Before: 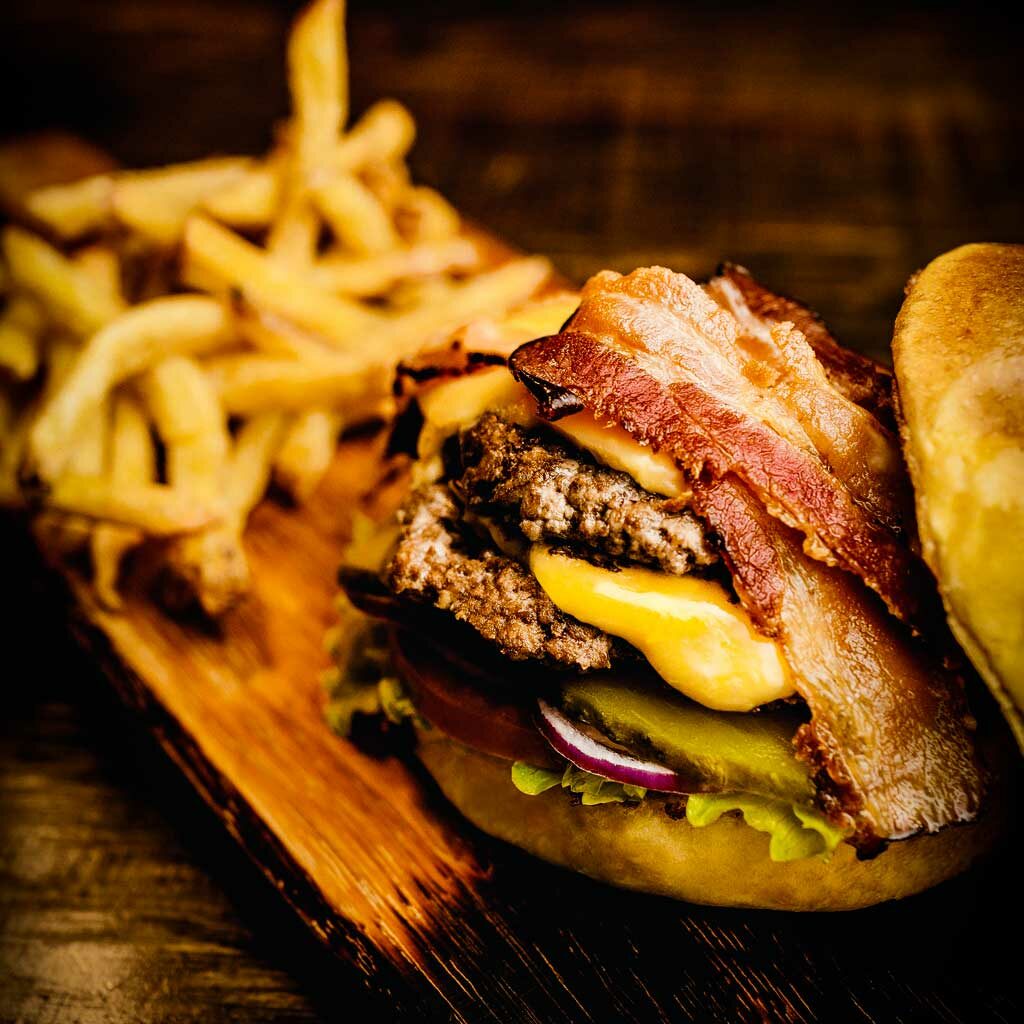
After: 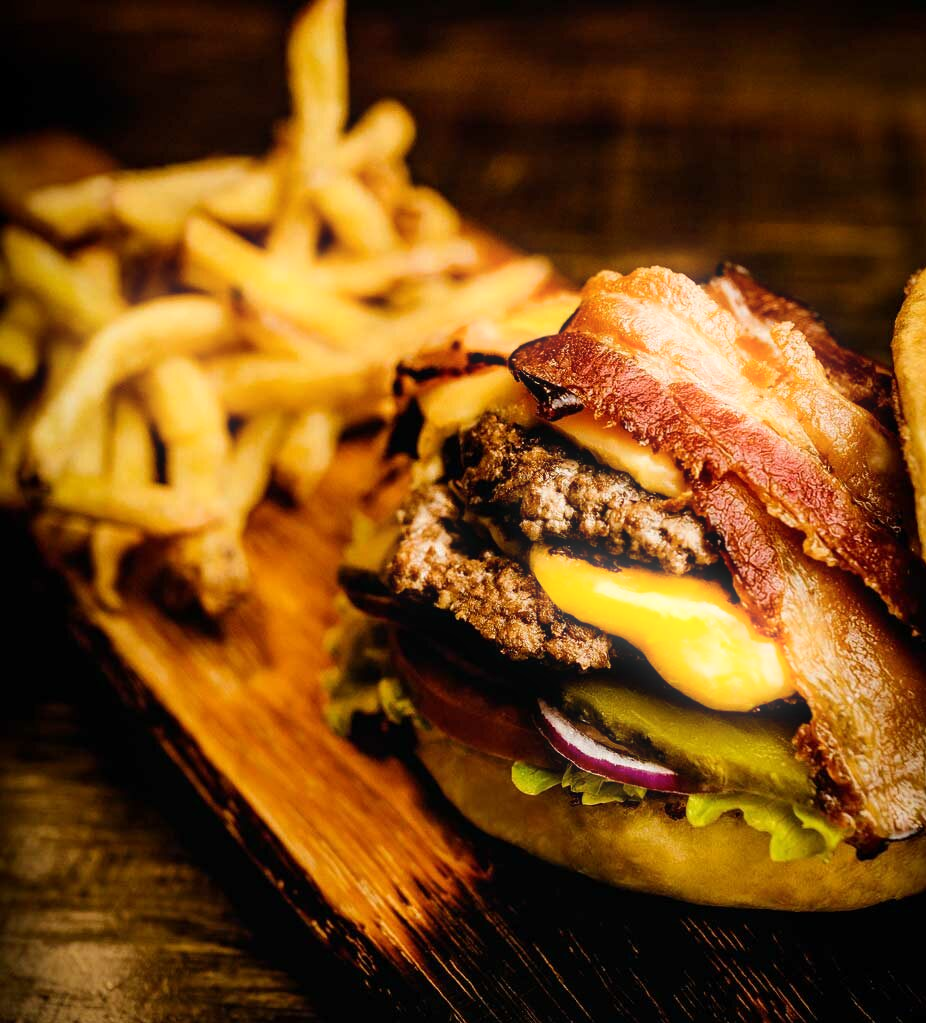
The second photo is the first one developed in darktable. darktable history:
tone equalizer: on, module defaults
bloom: size 5%, threshold 95%, strength 15%
crop: right 9.509%, bottom 0.031%
